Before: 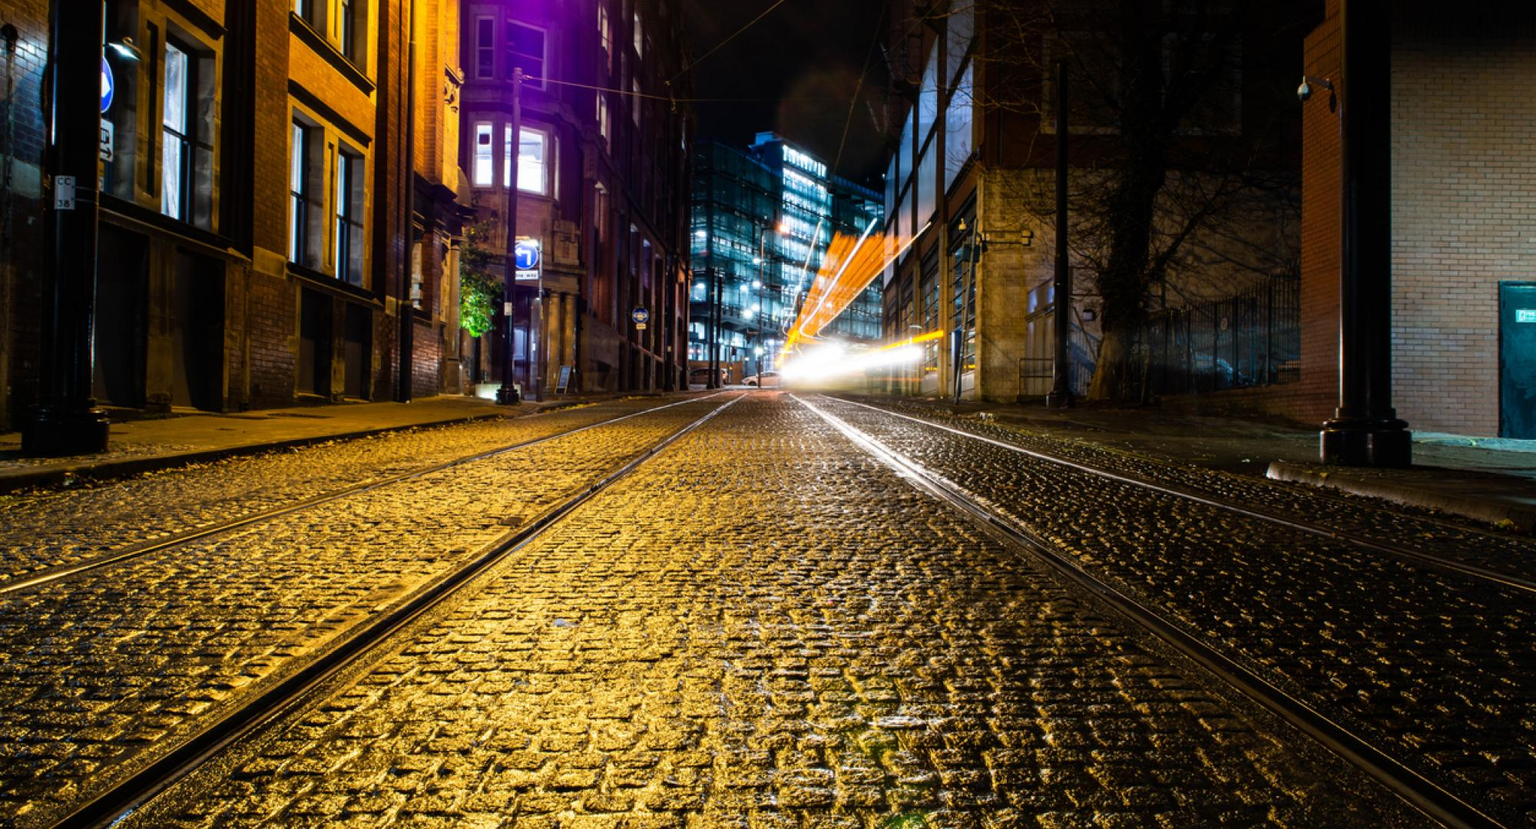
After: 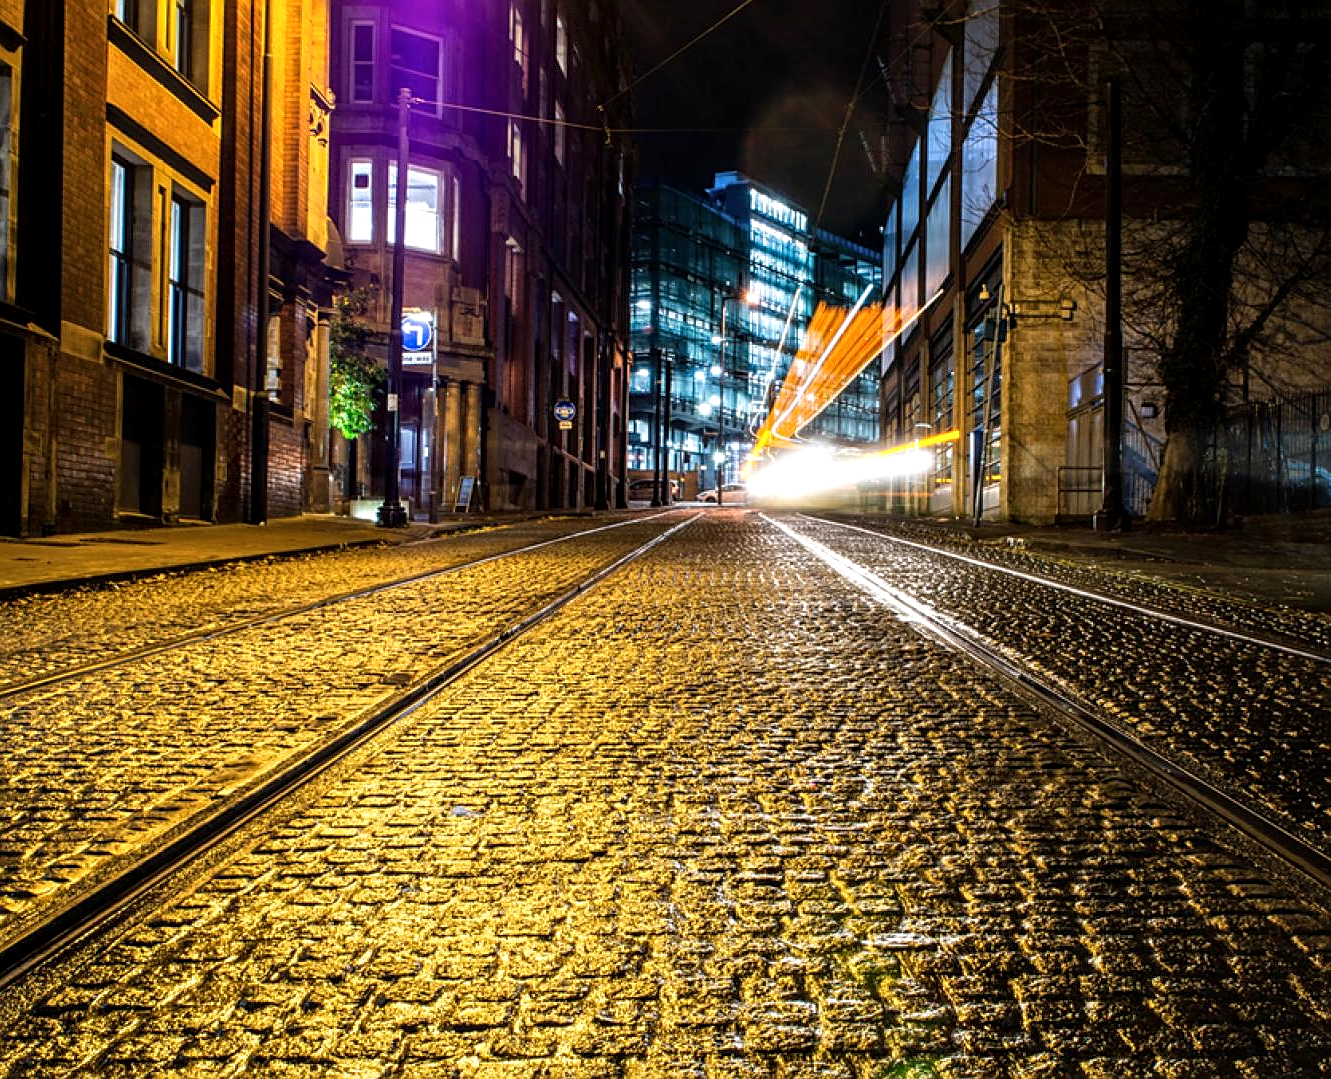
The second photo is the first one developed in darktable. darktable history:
exposure: black level correction 0, exposure 0.199 EV, compensate highlight preservation false
crop and rotate: left 13.451%, right 19.952%
local contrast: detail 130%
sharpen: on, module defaults
